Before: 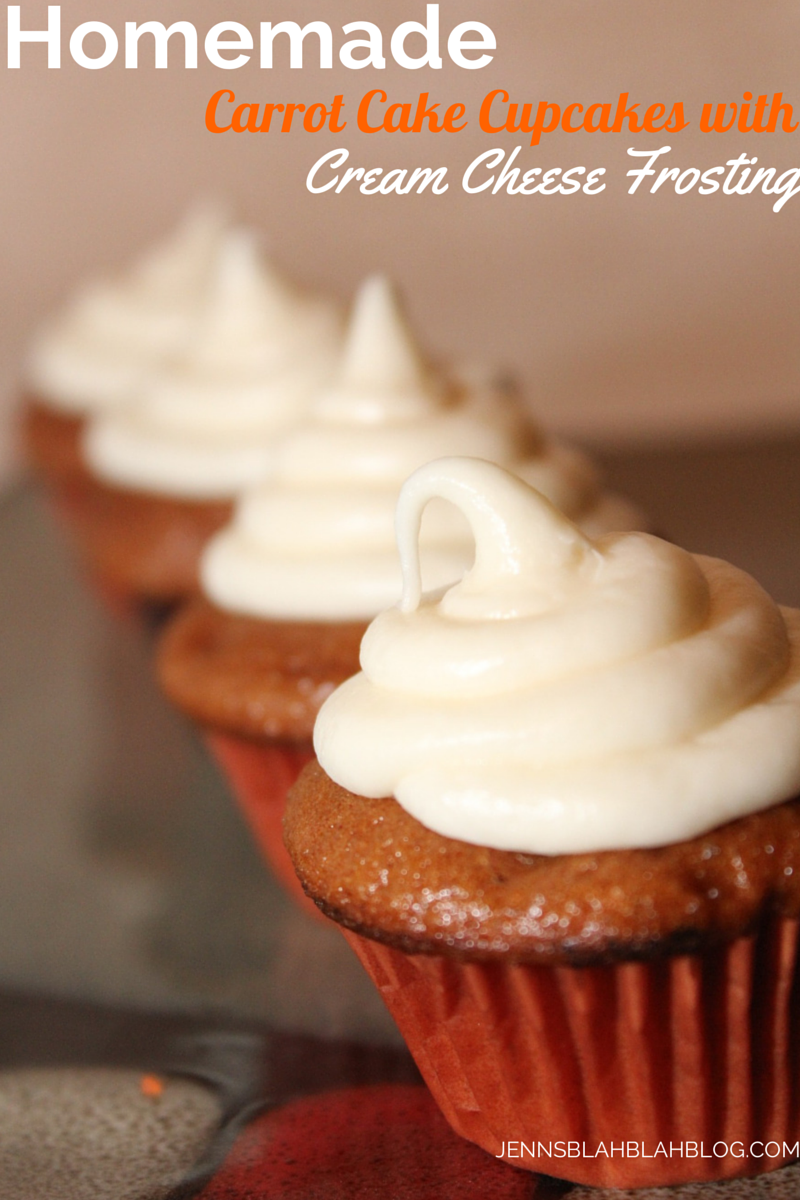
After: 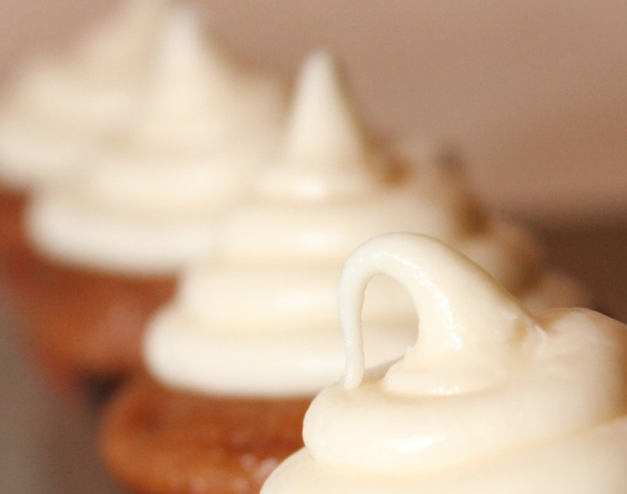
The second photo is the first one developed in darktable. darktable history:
crop: left 7.164%, top 18.672%, right 14.42%, bottom 40.132%
